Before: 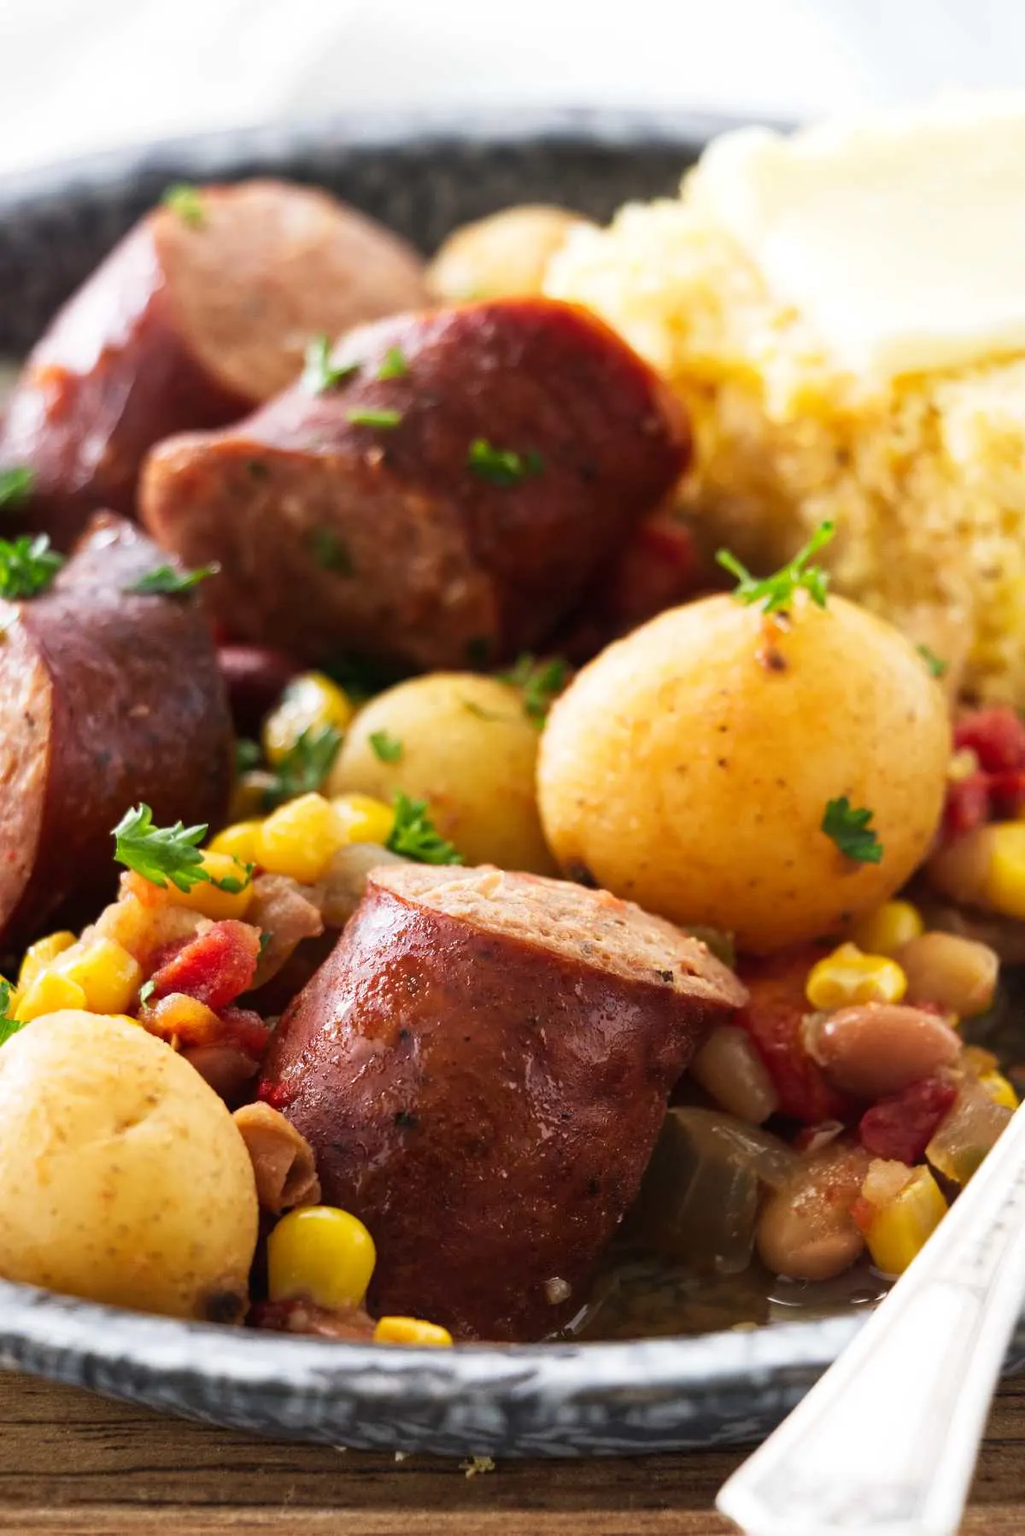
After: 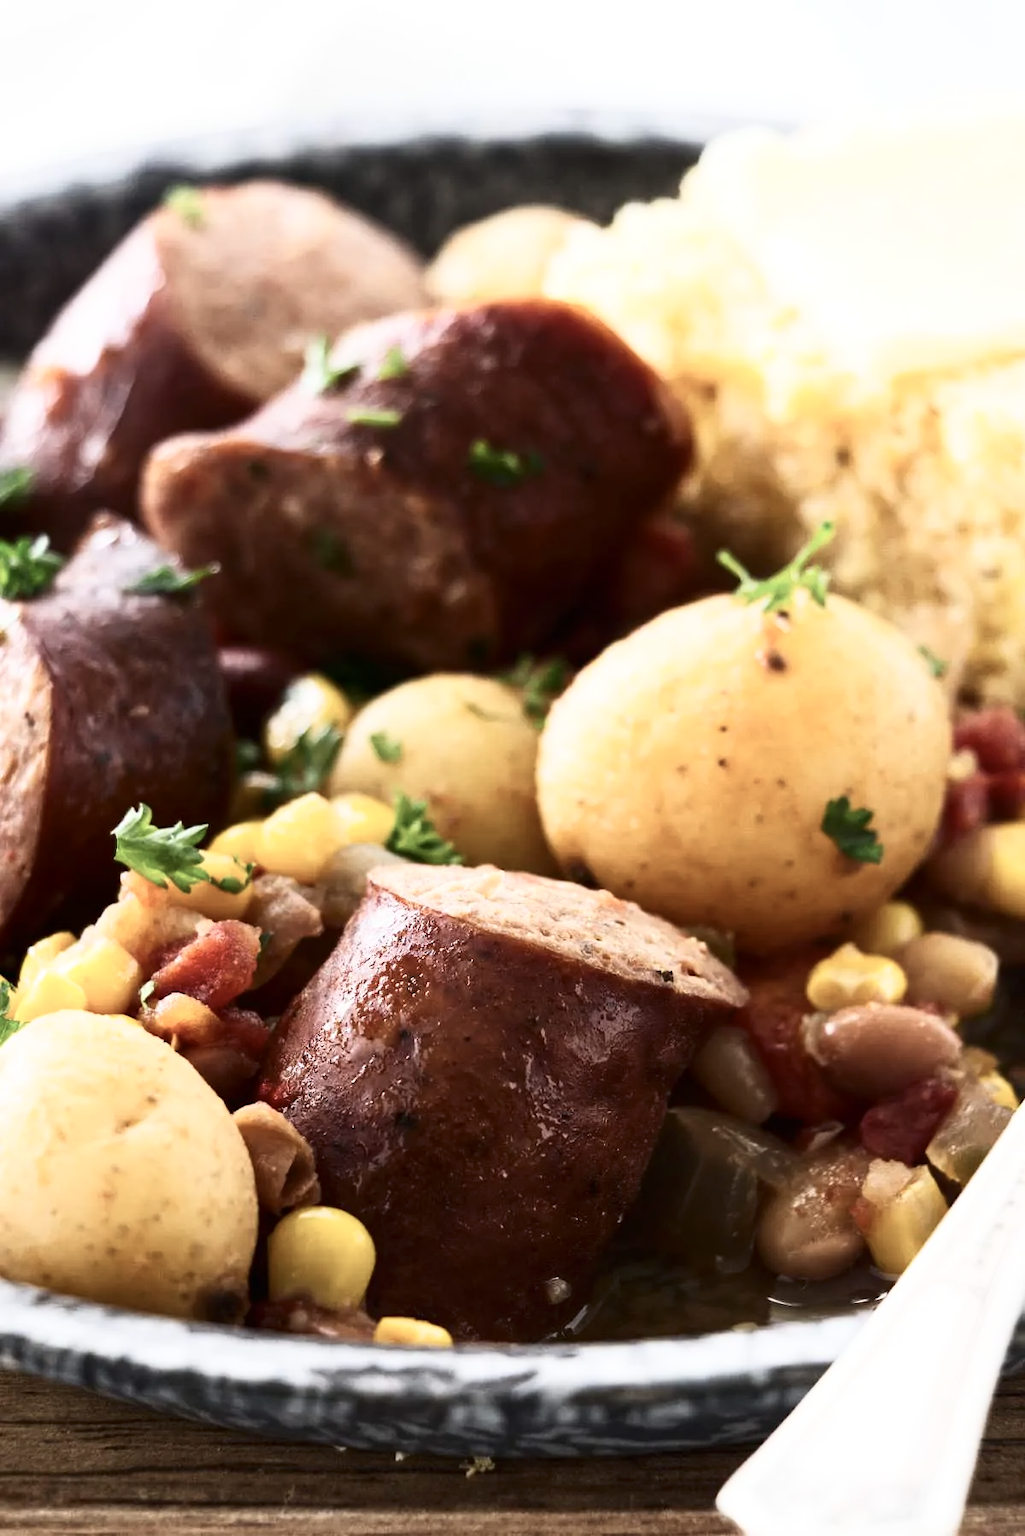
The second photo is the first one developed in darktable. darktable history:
shadows and highlights: shadows 0, highlights 40
contrast brightness saturation: contrast 0.25, saturation -0.31
